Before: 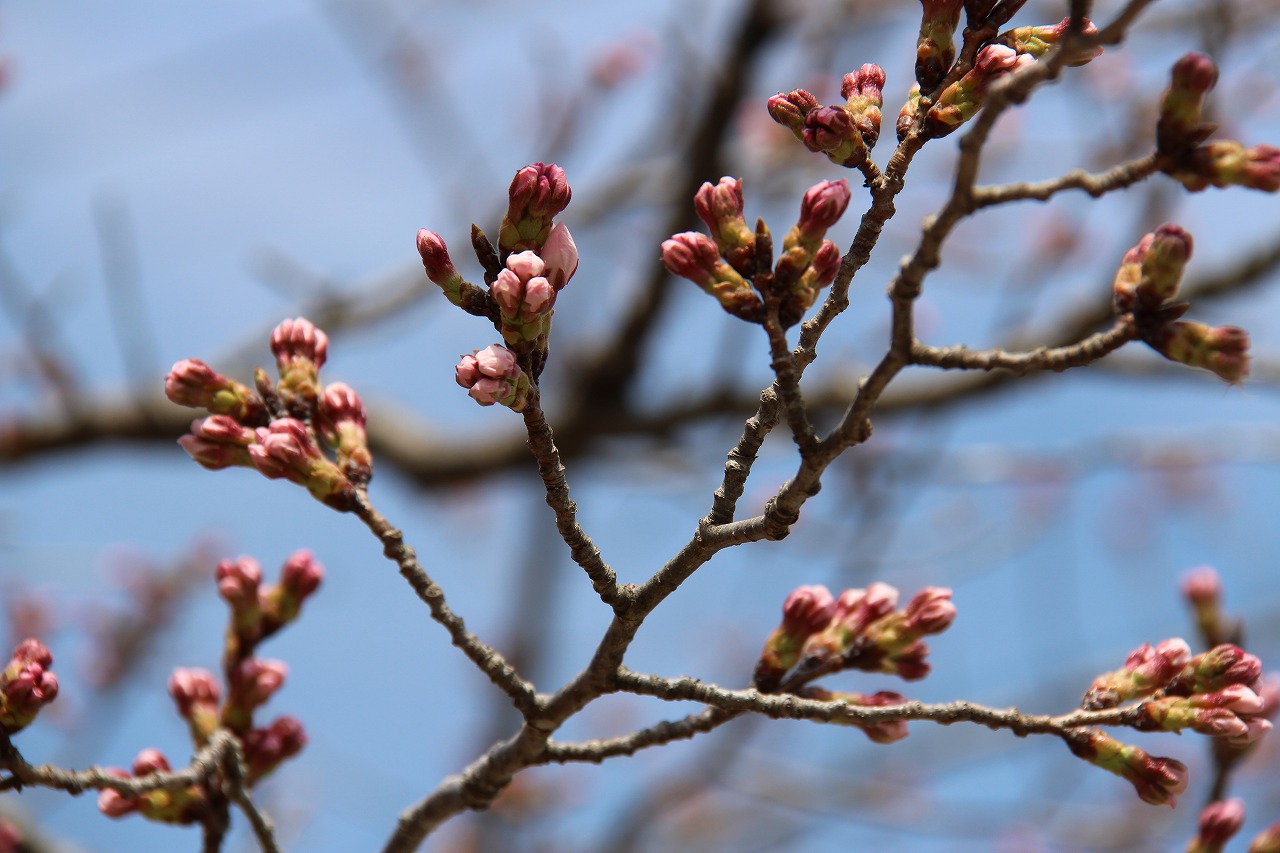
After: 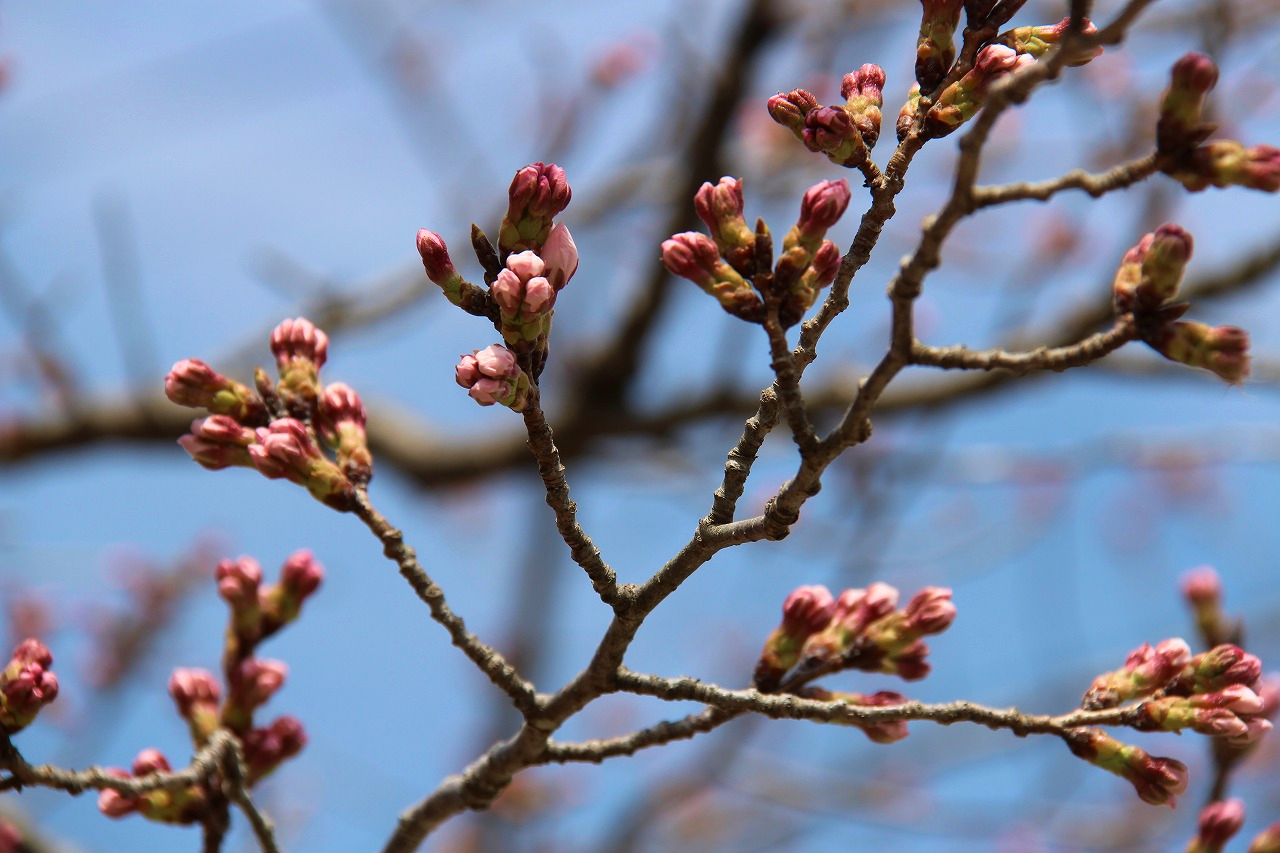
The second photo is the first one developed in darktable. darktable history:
velvia: on, module defaults
bloom: size 9%, threshold 100%, strength 7%
